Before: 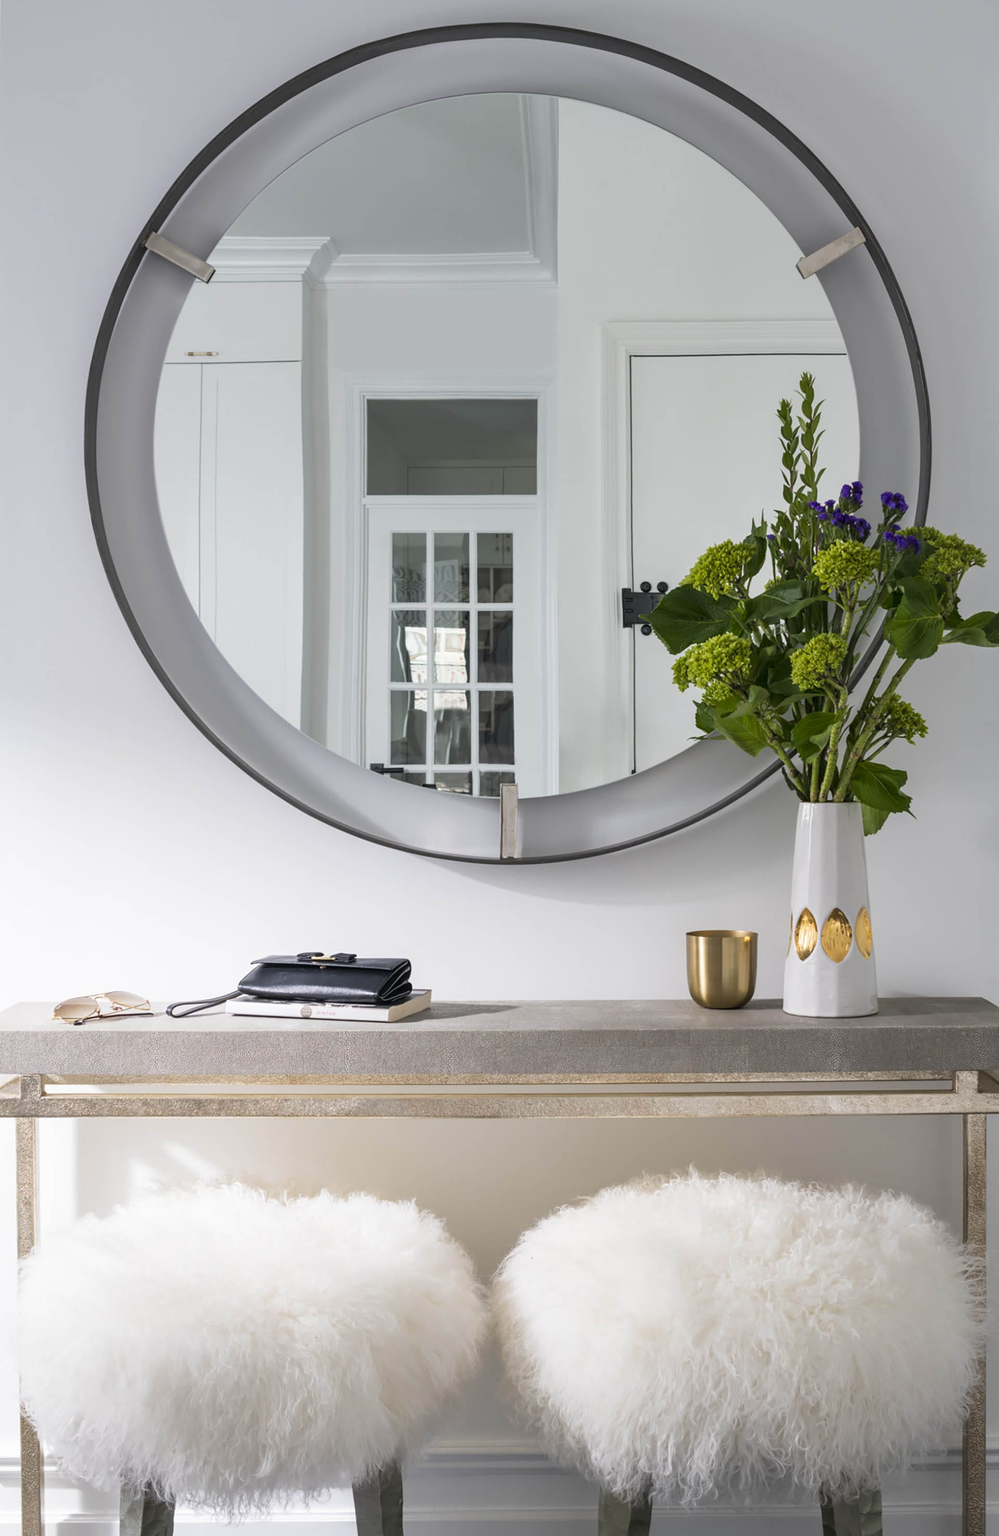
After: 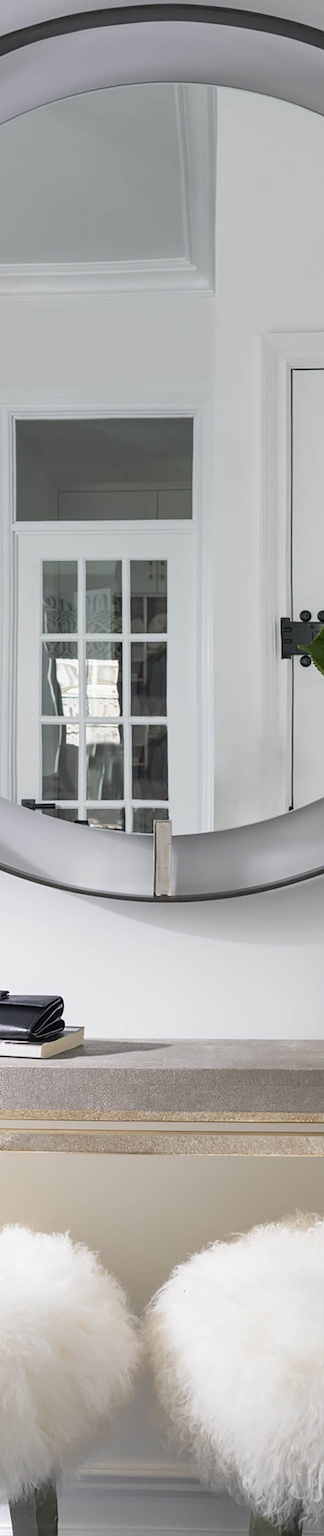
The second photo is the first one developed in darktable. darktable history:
crop: left 33.36%, right 33.36%
sharpen: amount 0.2
exposure: compensate highlight preservation false
rotate and perspective: rotation 0.074°, lens shift (vertical) 0.096, lens shift (horizontal) -0.041, crop left 0.043, crop right 0.952, crop top 0.024, crop bottom 0.979
